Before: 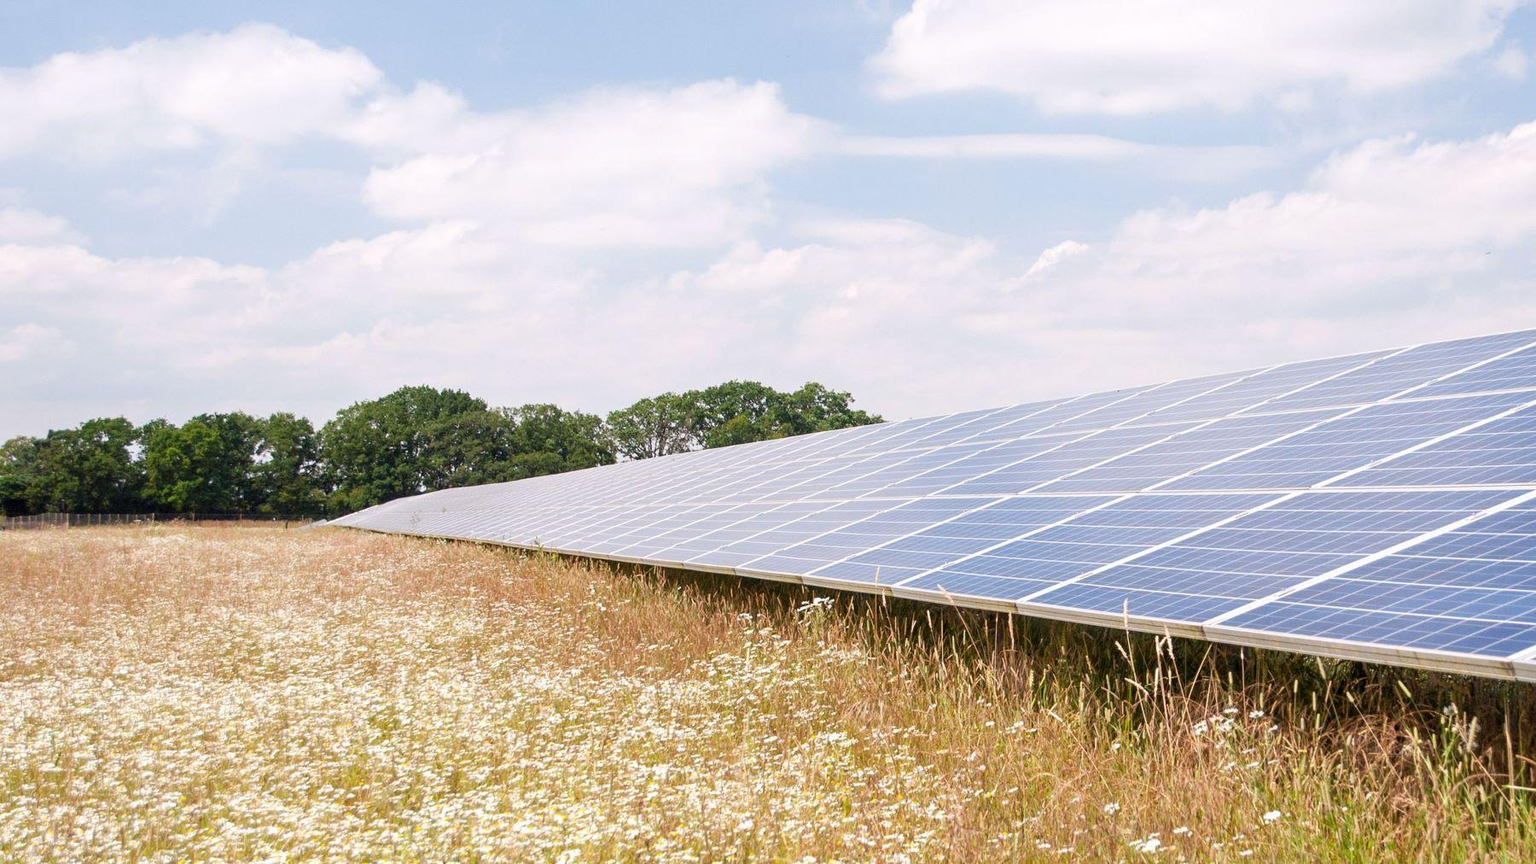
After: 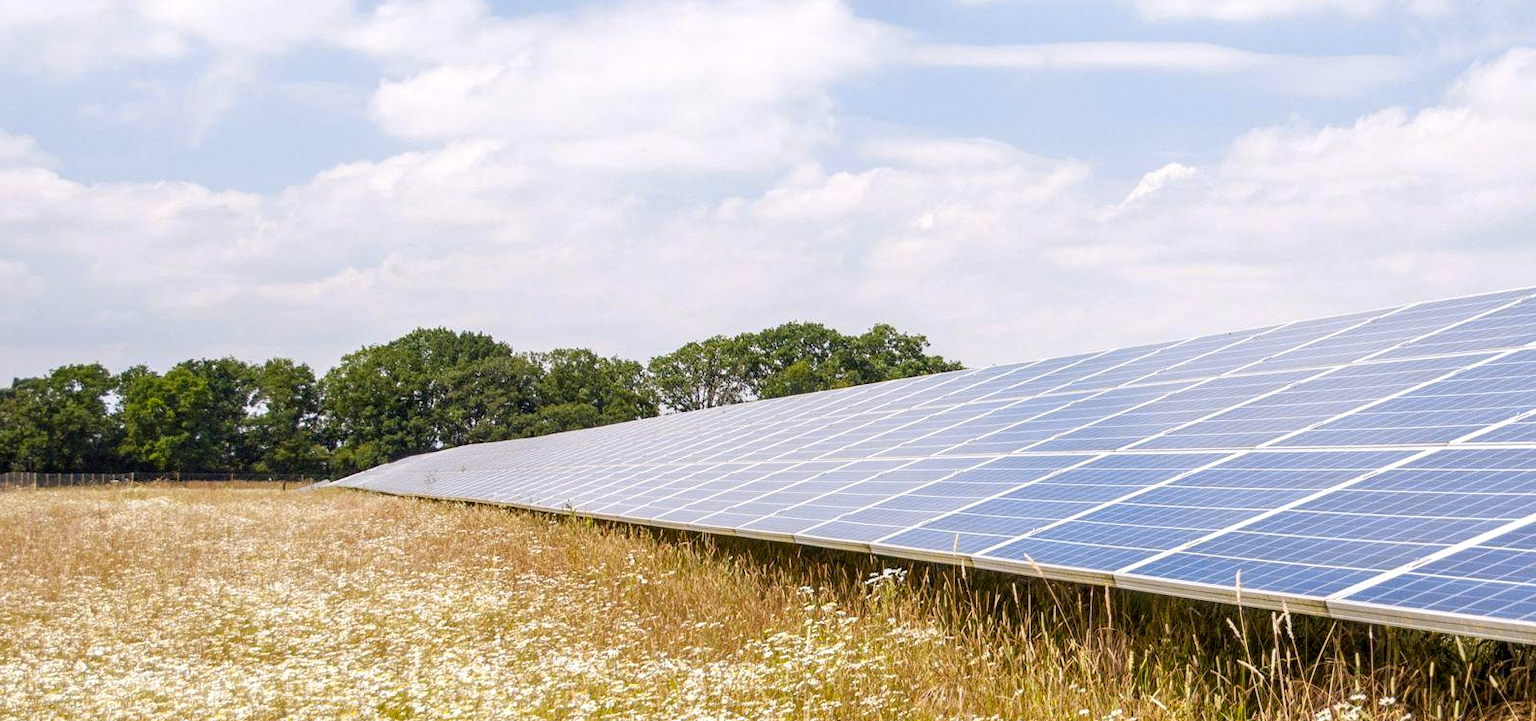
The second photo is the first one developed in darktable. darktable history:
crop and rotate: left 2.425%, top 11.305%, right 9.6%, bottom 15.08%
color contrast: green-magenta contrast 0.85, blue-yellow contrast 1.25, unbound 0
local contrast: on, module defaults
